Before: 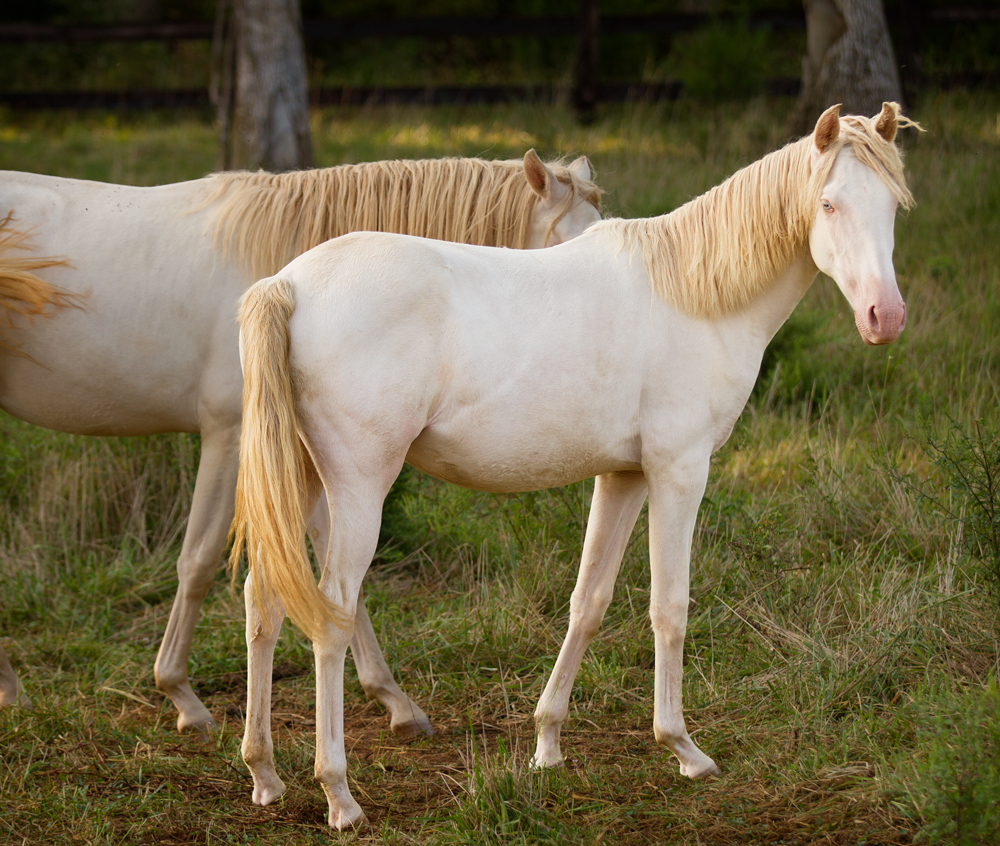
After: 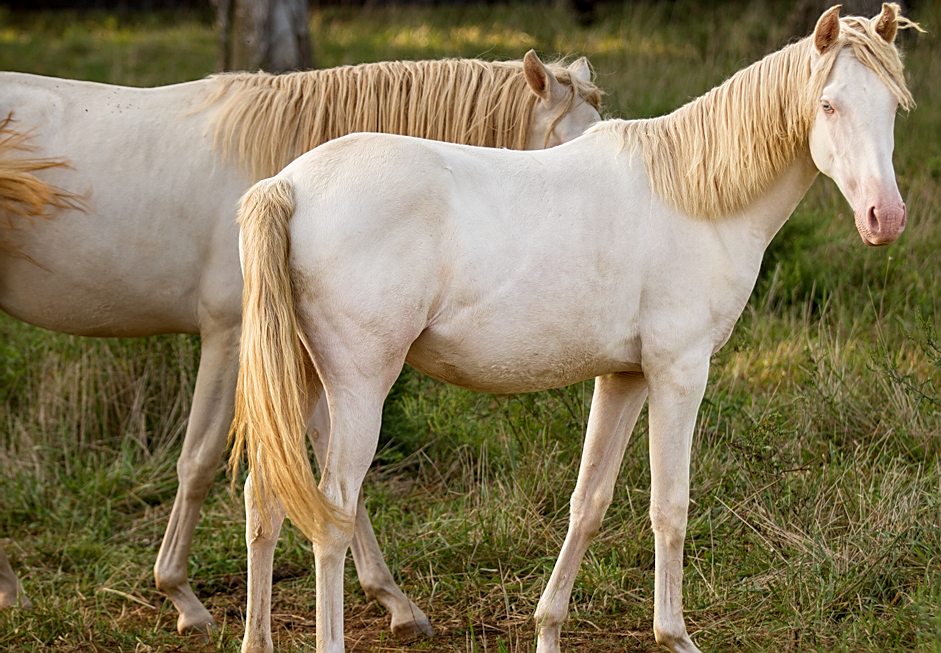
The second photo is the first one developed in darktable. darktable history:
crop and rotate: angle 0.028°, top 11.699%, right 5.814%, bottom 10.963%
local contrast: detail 130%
sharpen: amount 0.497
